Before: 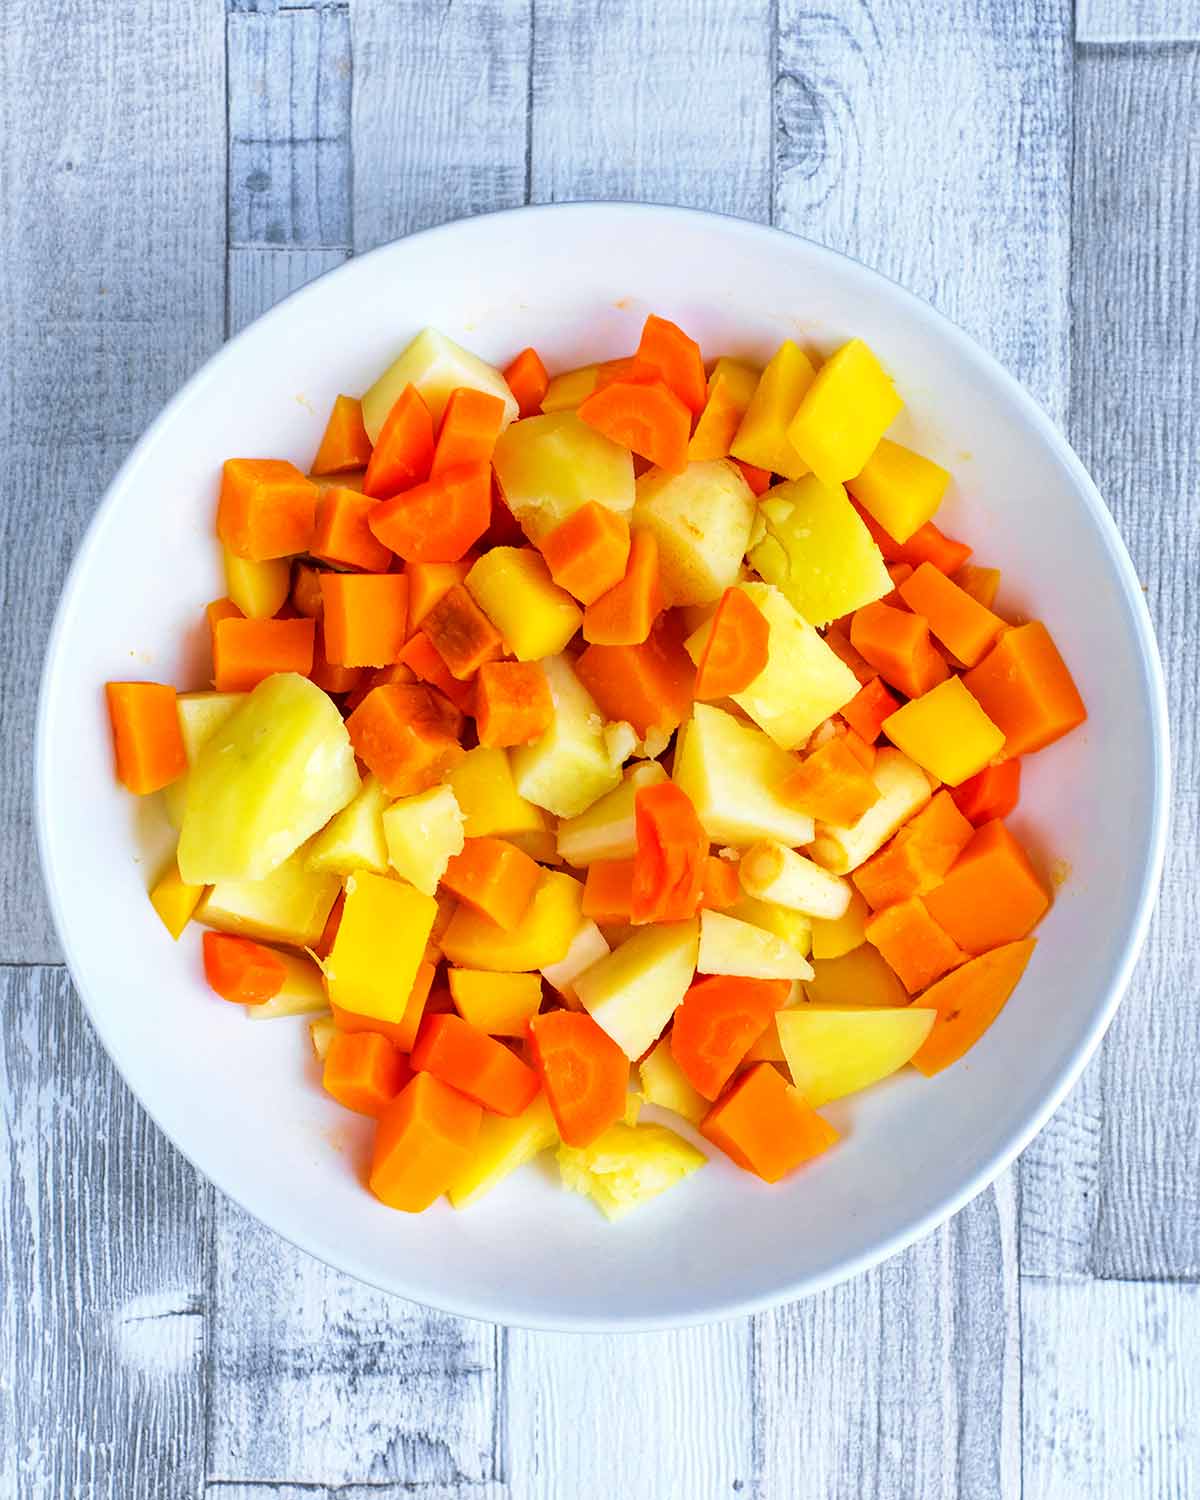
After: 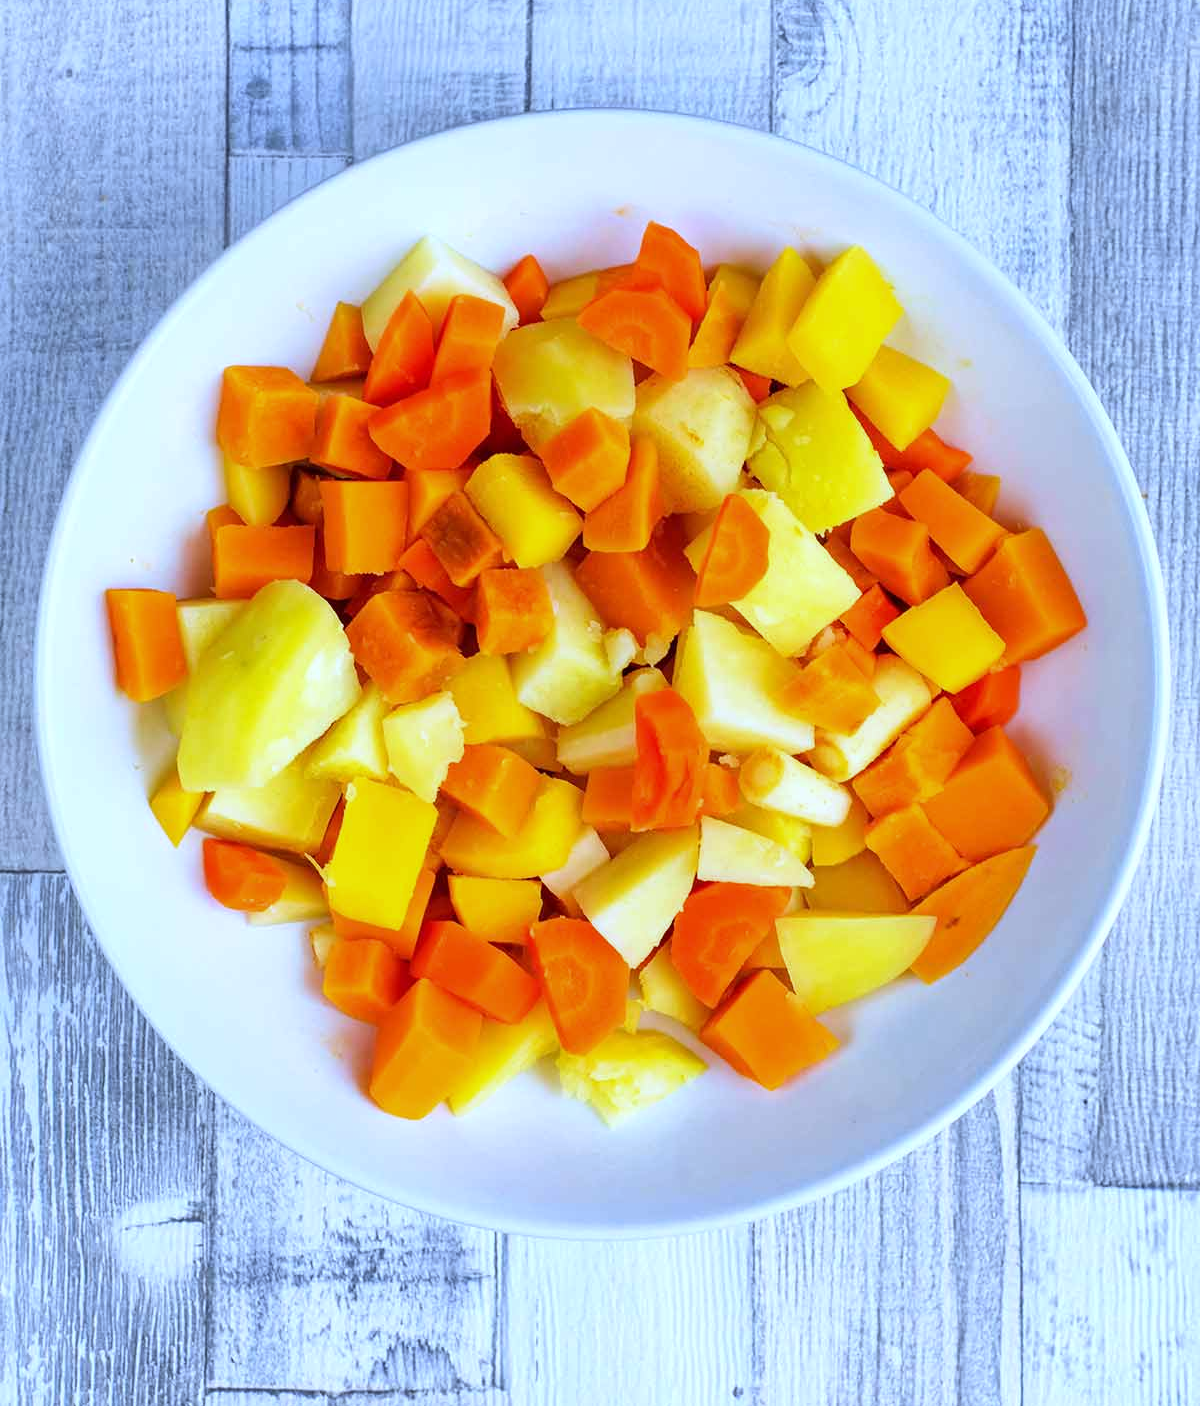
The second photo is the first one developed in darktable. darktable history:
crop and rotate: top 6.25%
white balance: red 0.926, green 1.003, blue 1.133
